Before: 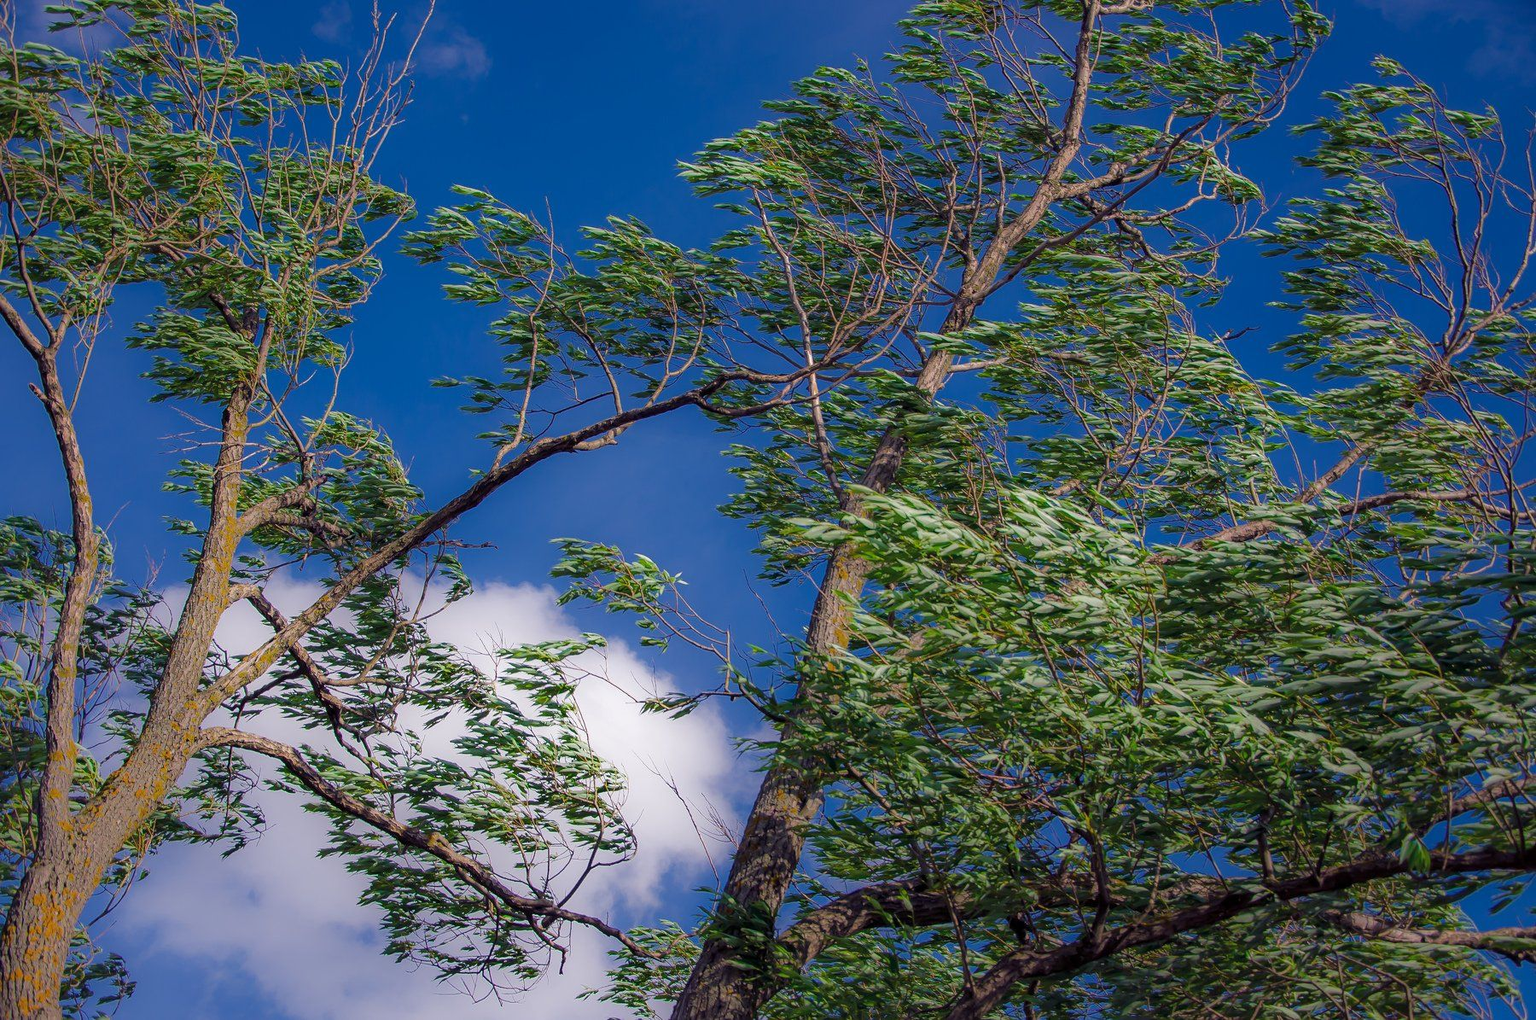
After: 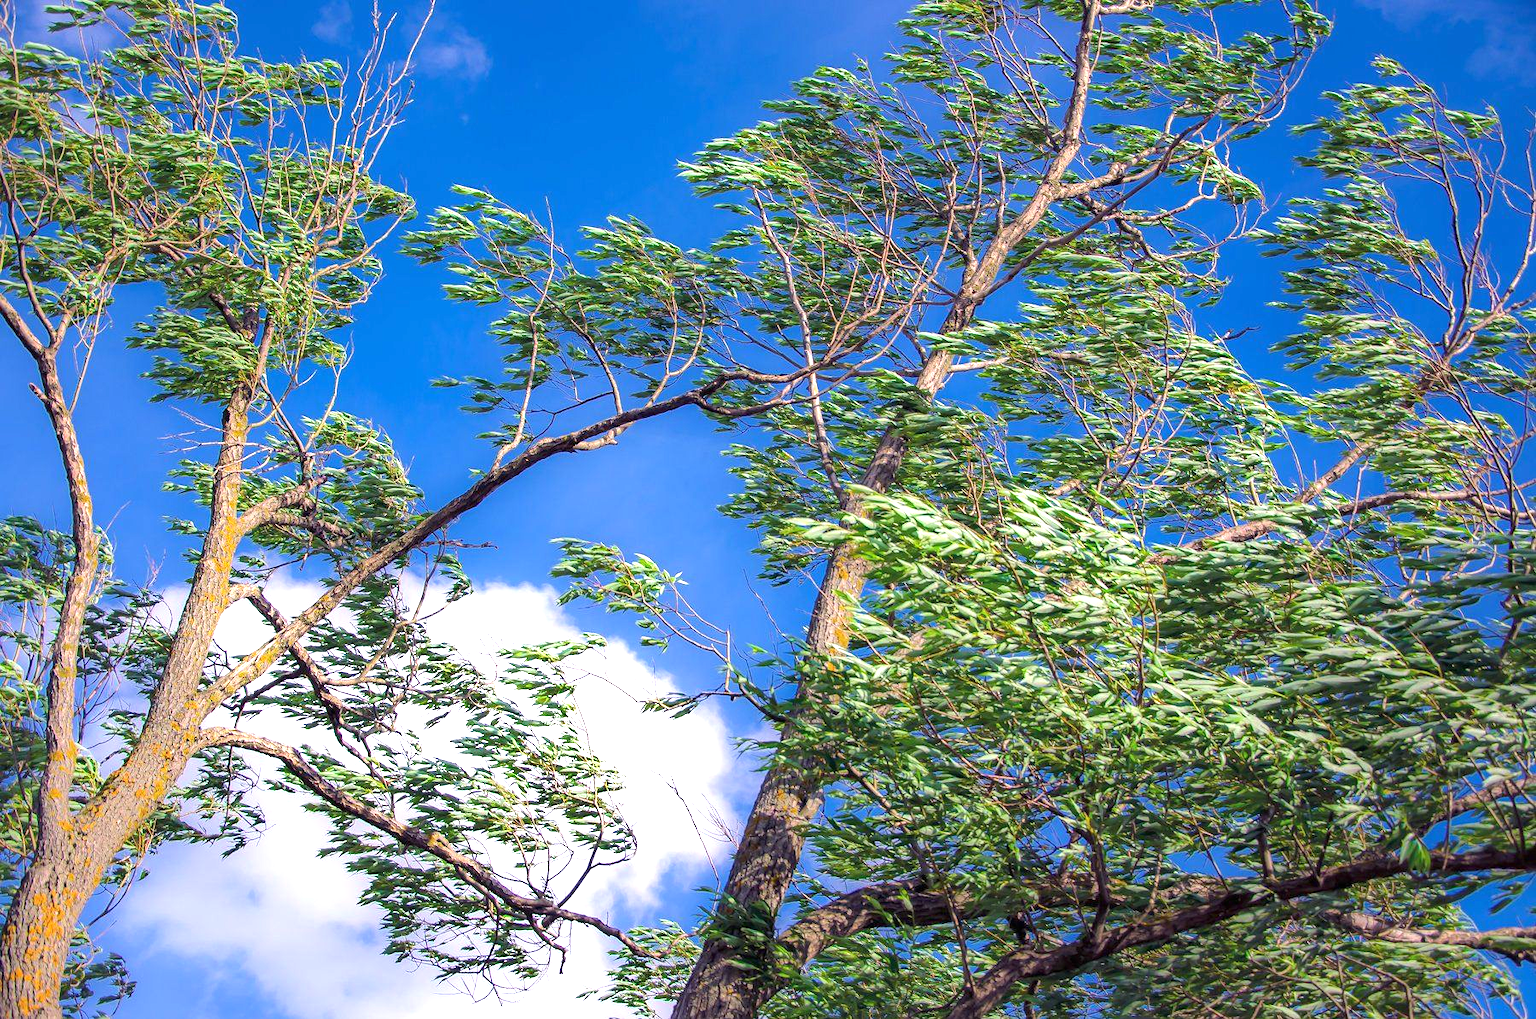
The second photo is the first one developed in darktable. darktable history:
exposure: black level correction 0, exposure 0.697 EV, compensate exposure bias true, compensate highlight preservation false
